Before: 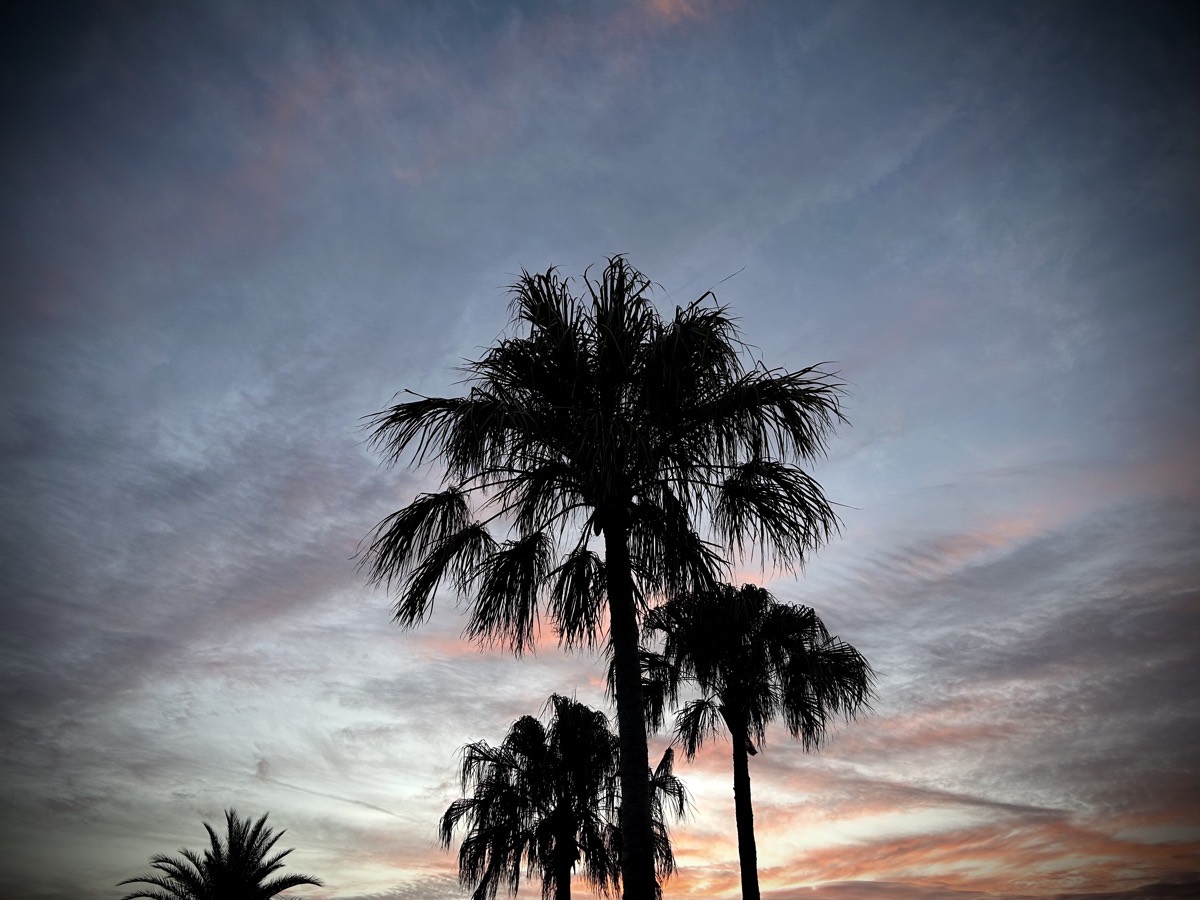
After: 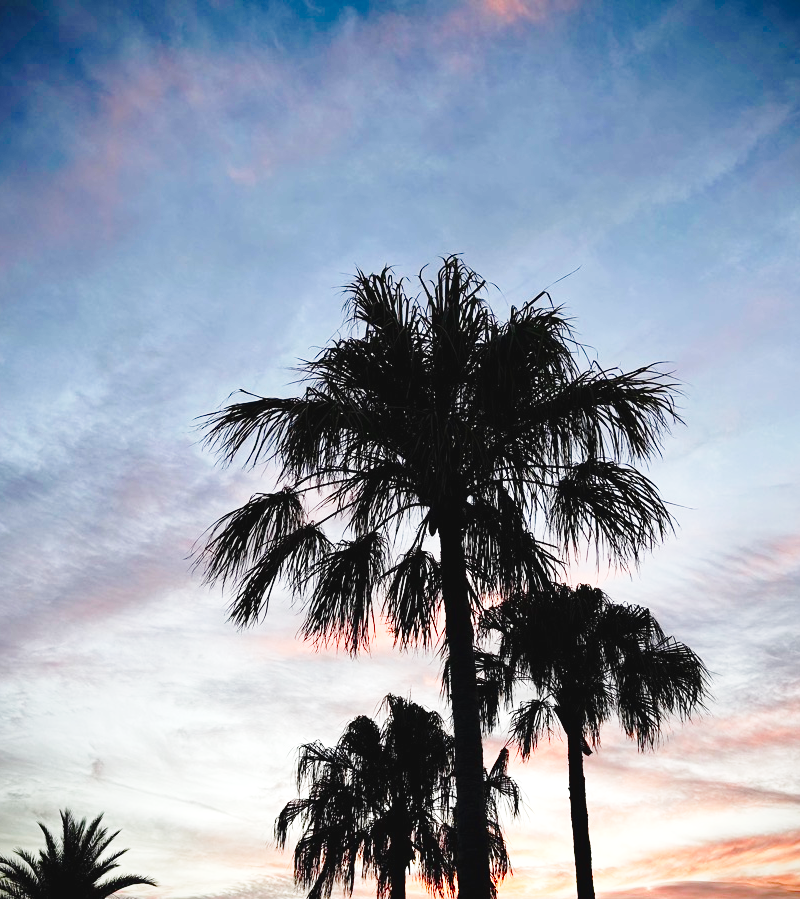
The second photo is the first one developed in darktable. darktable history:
crop and rotate: left 13.823%, right 19.473%
base curve: curves: ch0 [(0, 0) (0.028, 0.03) (0.121, 0.232) (0.46, 0.748) (0.859, 0.968) (1, 1)], preserve colors none
color balance rgb: global offset › luminance 0.48%, global offset › hue 60.85°, perceptual saturation grading › global saturation 20%, perceptual saturation grading › highlights -49.622%, perceptual saturation grading › shadows 25.701%, perceptual brilliance grading › highlights 8.288%, perceptual brilliance grading › mid-tones 4.056%, perceptual brilliance grading › shadows 2.033%, saturation formula JzAzBz (2021)
color correction: highlights b* -0.056, saturation 1.13
